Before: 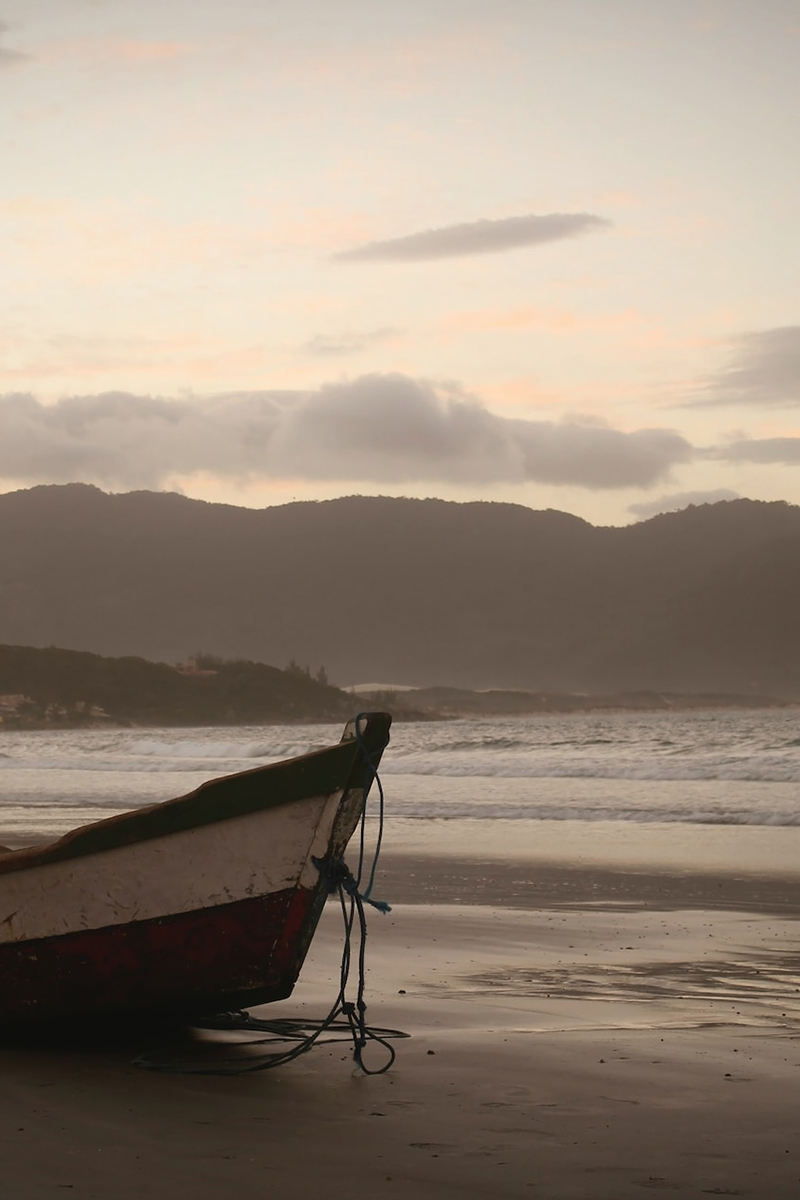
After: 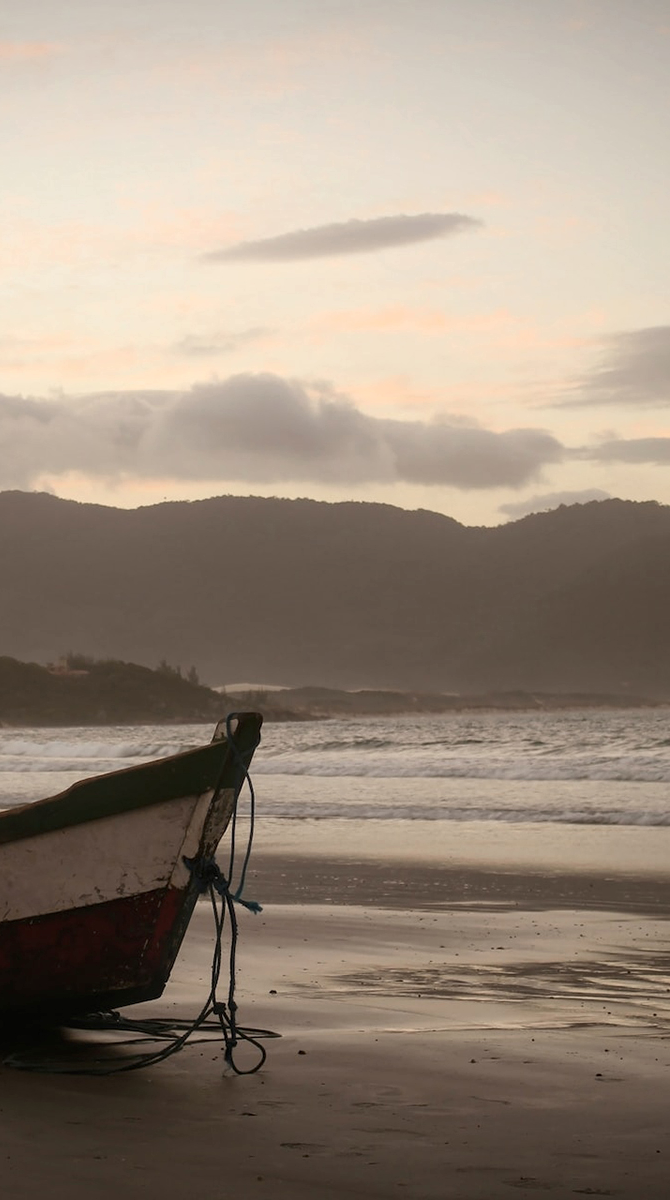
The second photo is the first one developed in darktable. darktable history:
crop: left 16.145%
local contrast: on, module defaults
white balance: emerald 1
